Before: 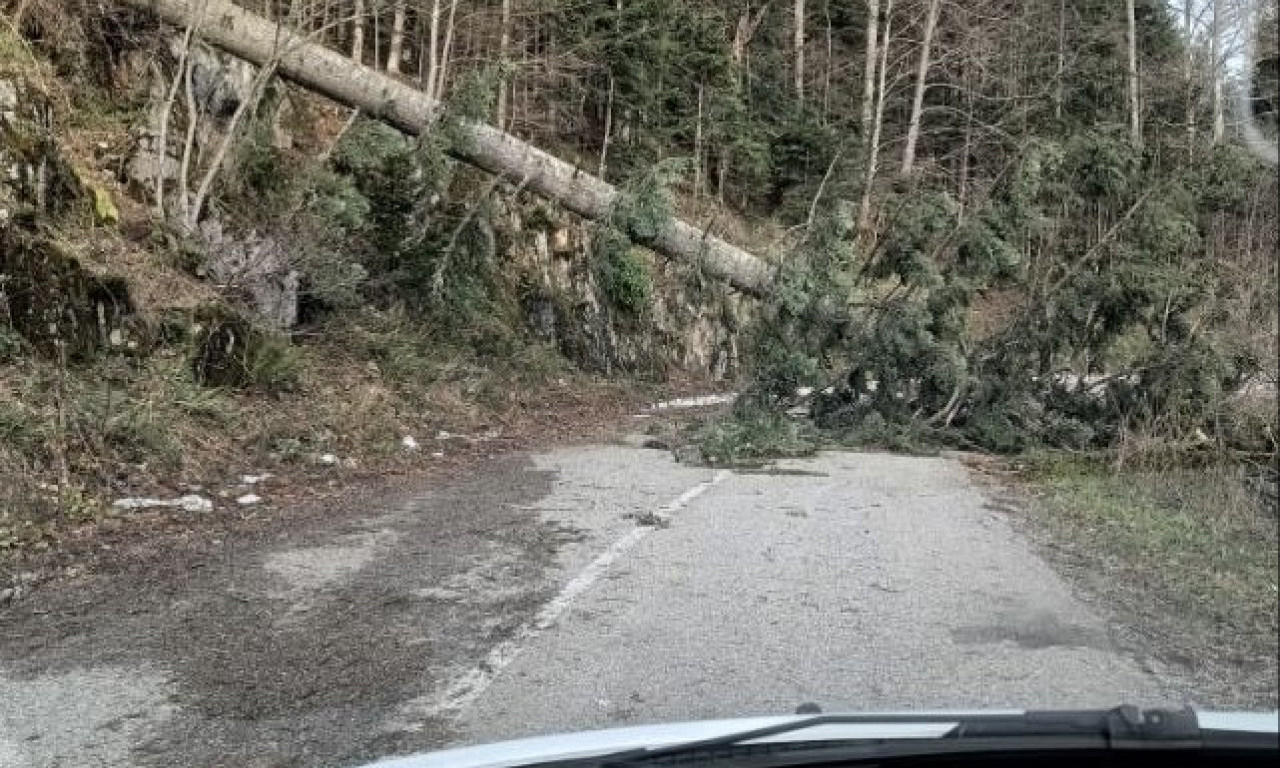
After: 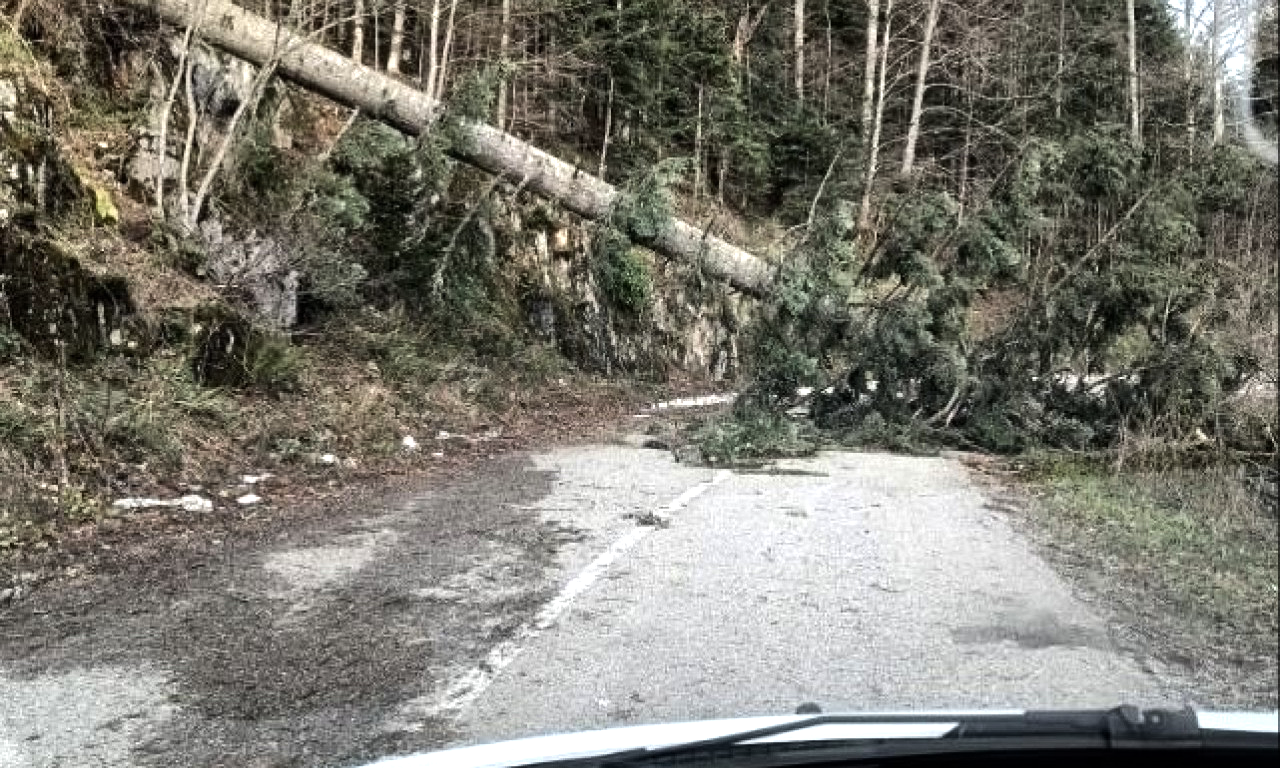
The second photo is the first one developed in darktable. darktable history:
tone equalizer: -8 EV -0.712 EV, -7 EV -0.686 EV, -6 EV -0.634 EV, -5 EV -0.385 EV, -3 EV 0.373 EV, -2 EV 0.6 EV, -1 EV 0.698 EV, +0 EV 0.746 EV, edges refinement/feathering 500, mask exposure compensation -1.57 EV, preserve details no
